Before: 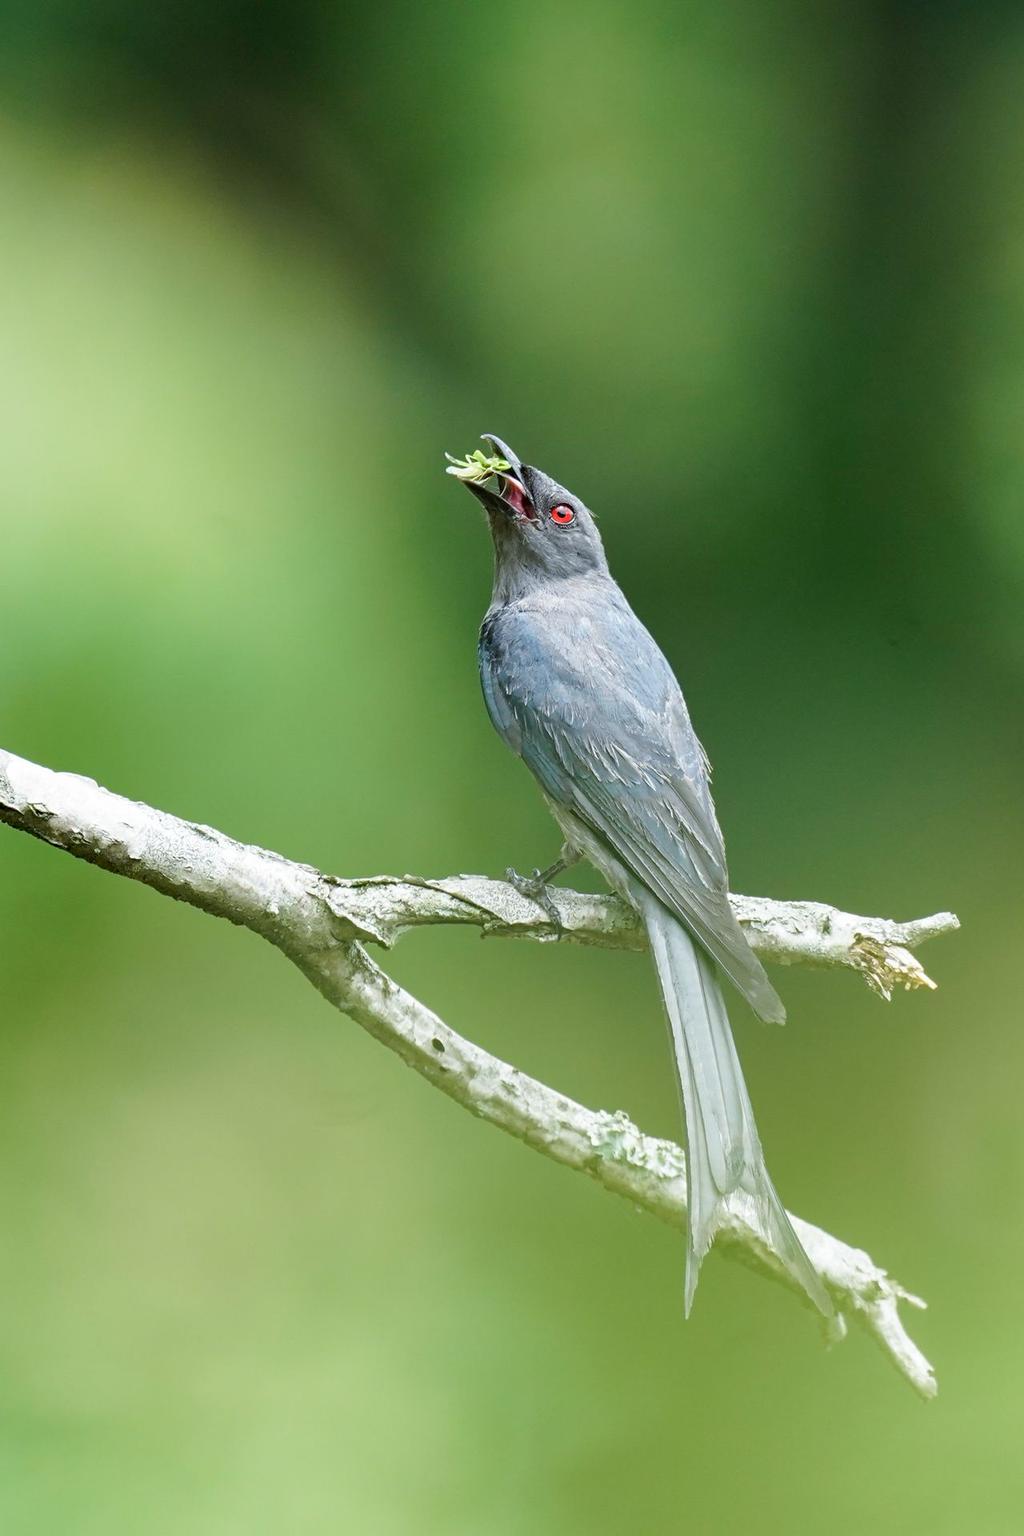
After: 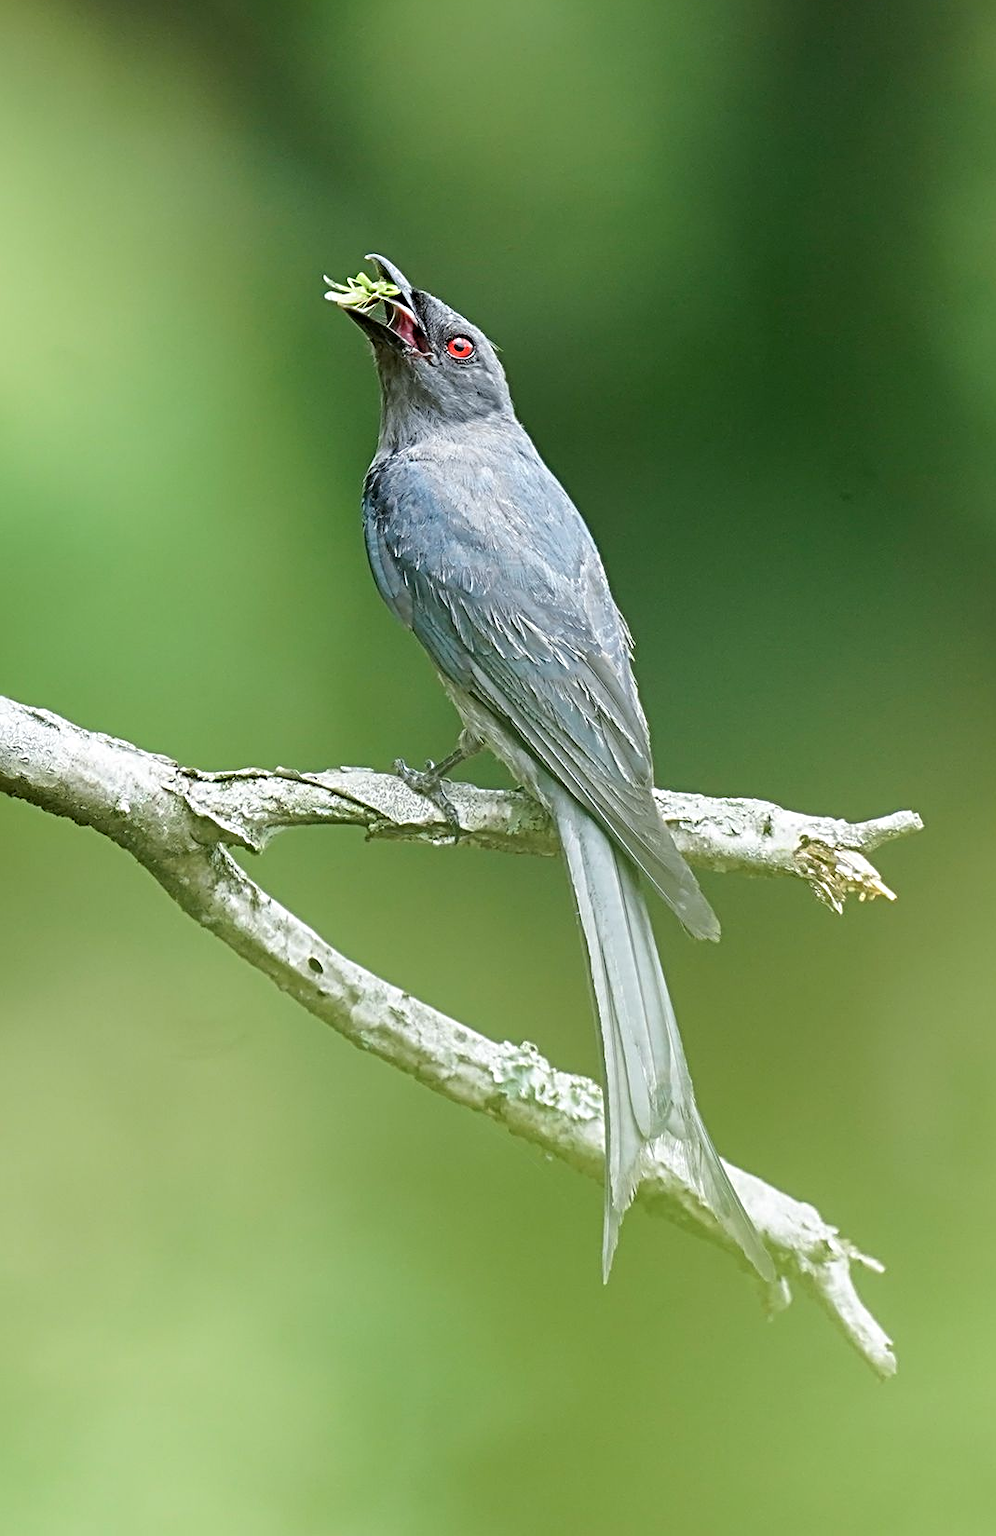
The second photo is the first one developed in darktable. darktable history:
crop: left 16.403%, top 14.091%
color balance rgb: perceptual saturation grading › global saturation 0.624%
sharpen: radius 3.98
